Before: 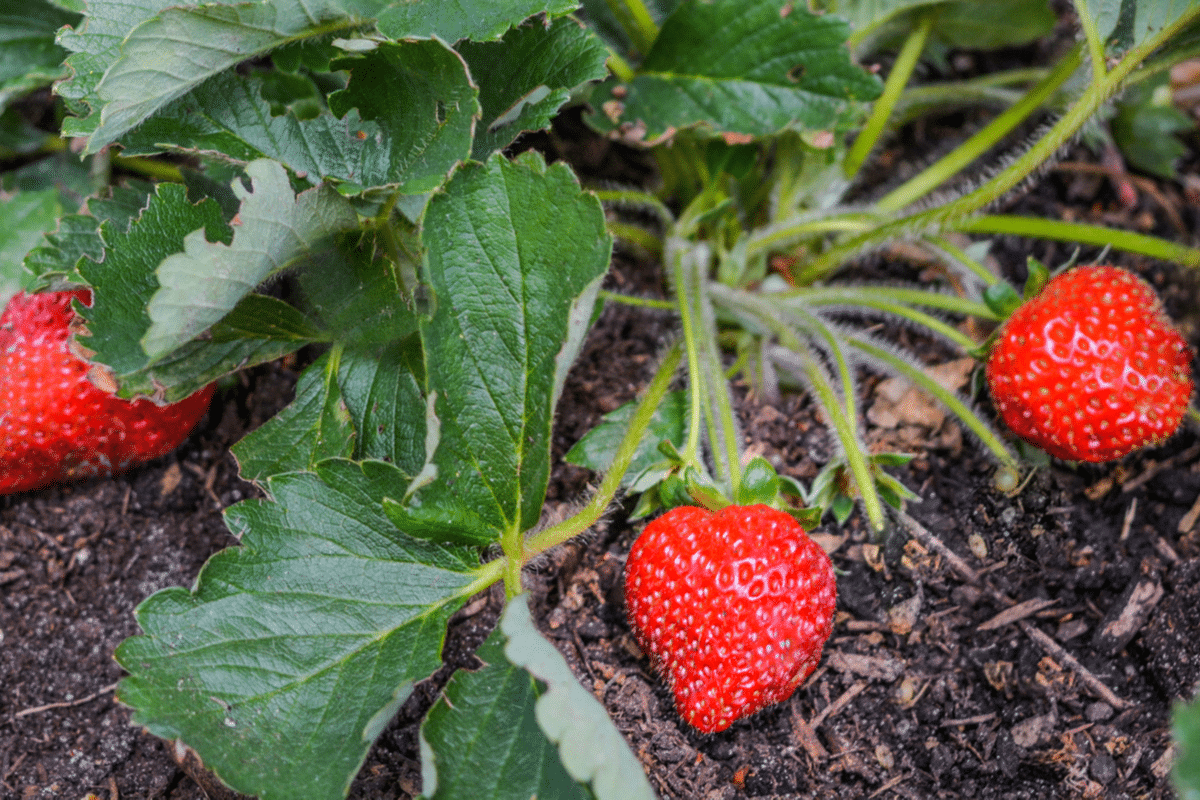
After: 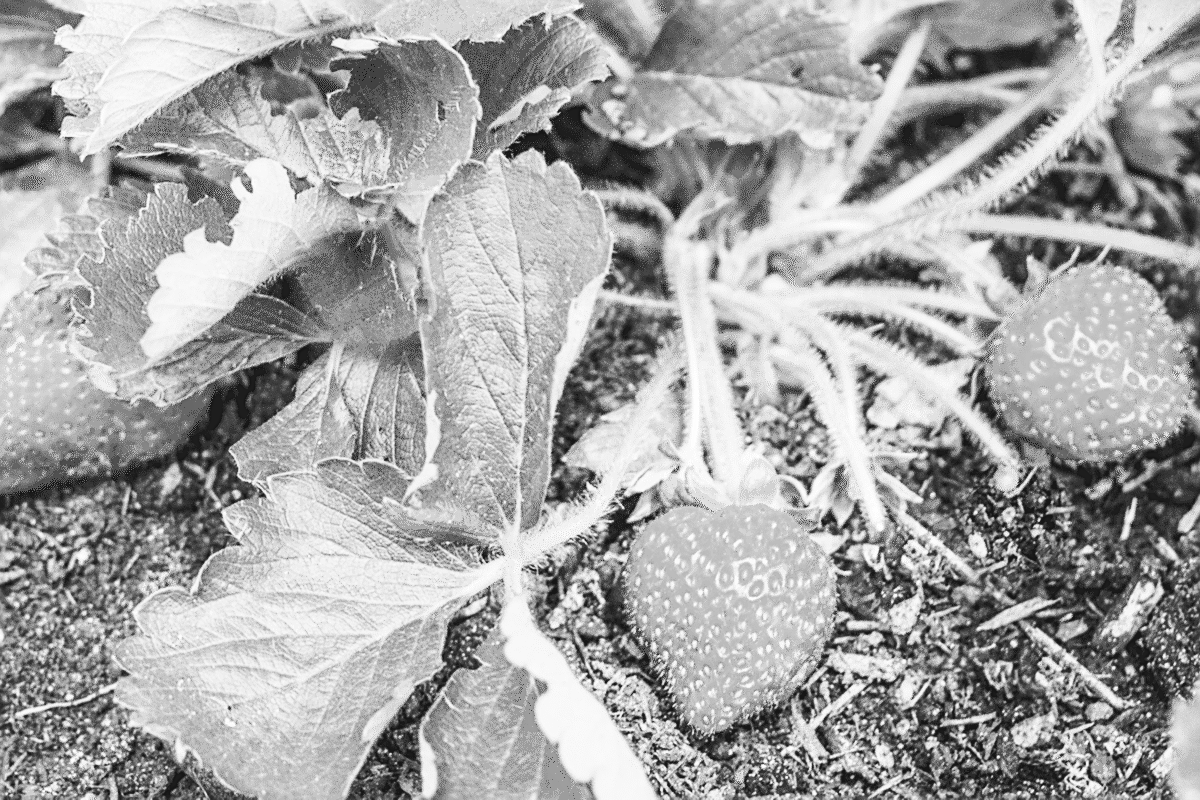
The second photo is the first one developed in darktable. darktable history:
white balance: red 1.004, blue 1.096
base curve: curves: ch0 [(0, 0.007) (0.028, 0.063) (0.121, 0.311) (0.46, 0.743) (0.859, 0.957) (1, 1)], preserve colors none
exposure: black level correction 0.001, exposure 0.5 EV, compensate exposure bias true, compensate highlight preservation false
tone curve: curves: ch0 [(0, 0) (0.003, 0.019) (0.011, 0.022) (0.025, 0.03) (0.044, 0.049) (0.069, 0.08) (0.1, 0.111) (0.136, 0.144) (0.177, 0.189) (0.224, 0.23) (0.277, 0.285) (0.335, 0.356) (0.399, 0.428) (0.468, 0.511) (0.543, 0.597) (0.623, 0.682) (0.709, 0.773) (0.801, 0.865) (0.898, 0.945) (1, 1)], preserve colors none
sharpen: on, module defaults
monochrome: a 1.94, b -0.638
